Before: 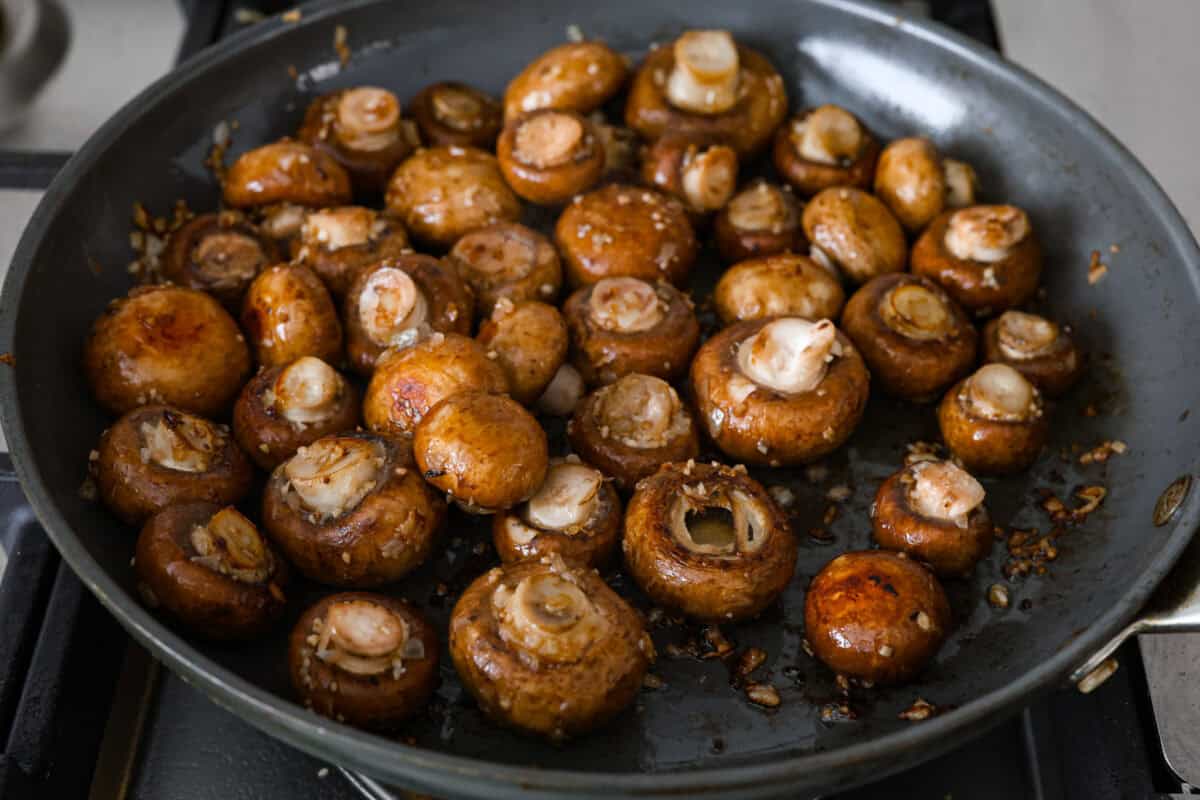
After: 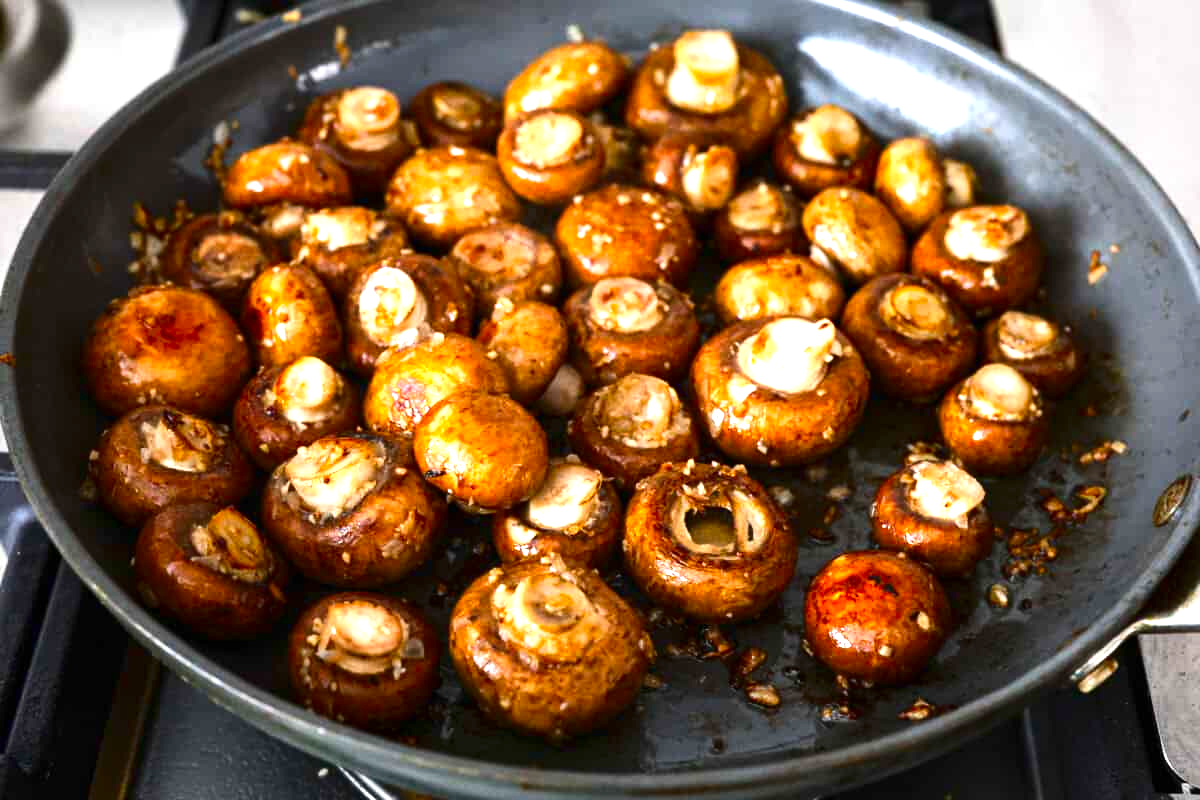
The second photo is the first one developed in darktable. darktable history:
exposure: black level correction 0, exposure 1.573 EV, compensate highlight preservation false
contrast brightness saturation: contrast 0.123, brightness -0.123, saturation 0.204
